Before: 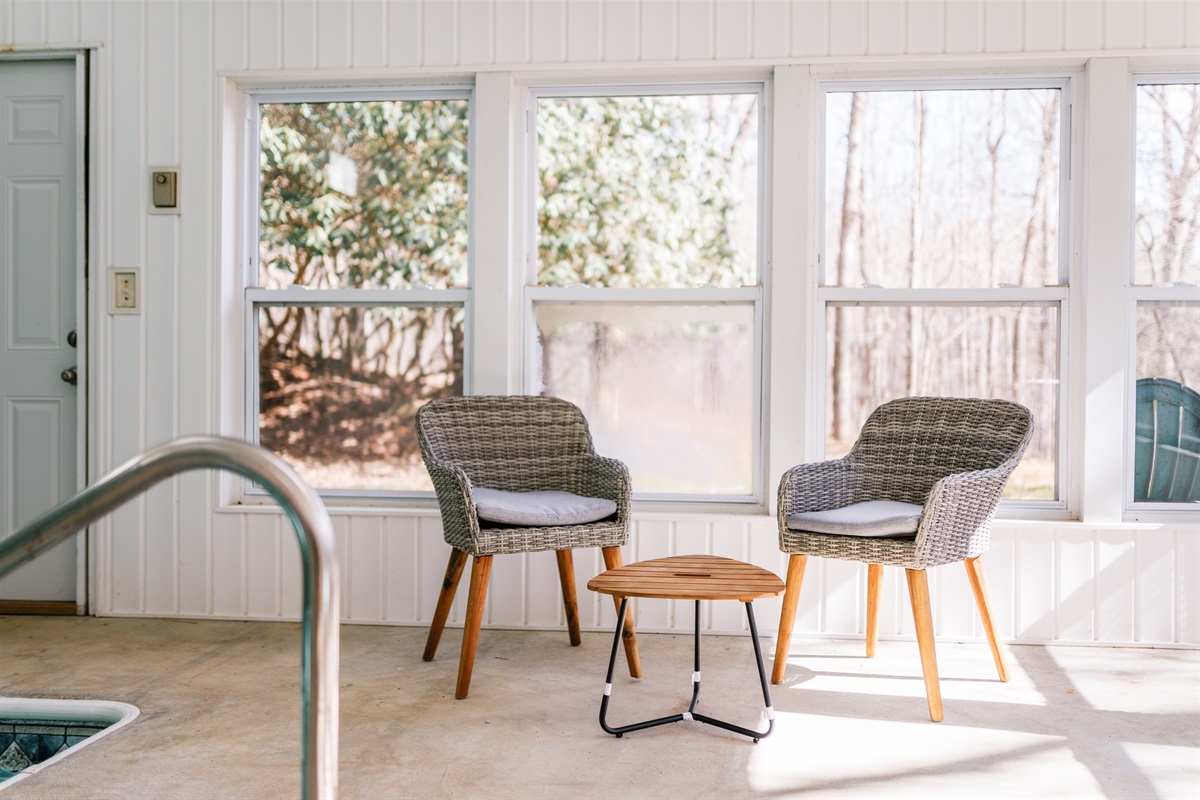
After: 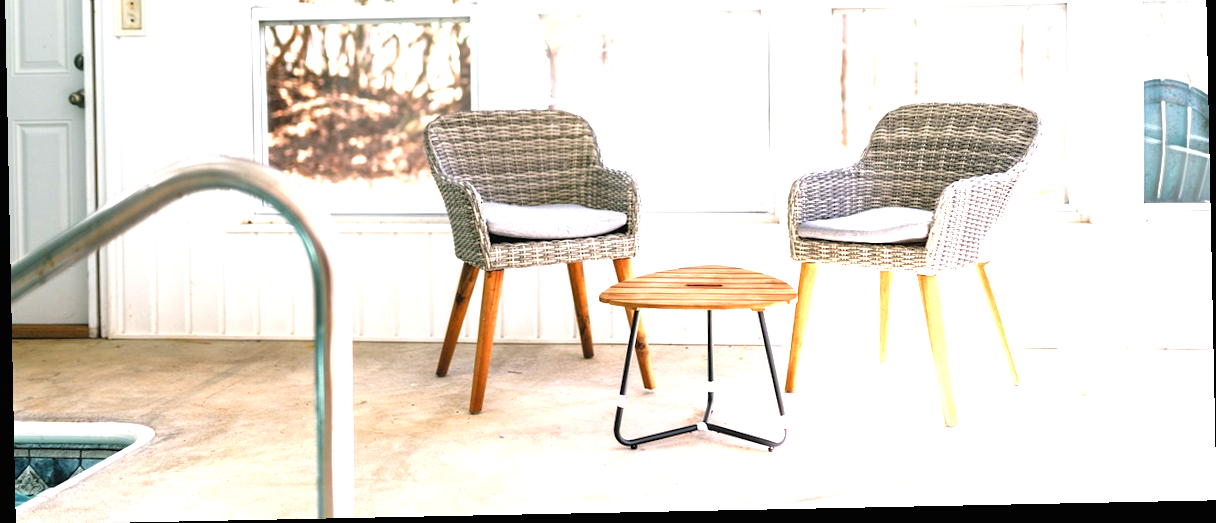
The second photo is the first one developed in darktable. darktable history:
exposure: black level correction 0, exposure 1.35 EV, compensate exposure bias true, compensate highlight preservation false
crop and rotate: top 36.435%
rotate and perspective: rotation -1.17°, automatic cropping off
shadows and highlights: shadows 25, highlights -25
